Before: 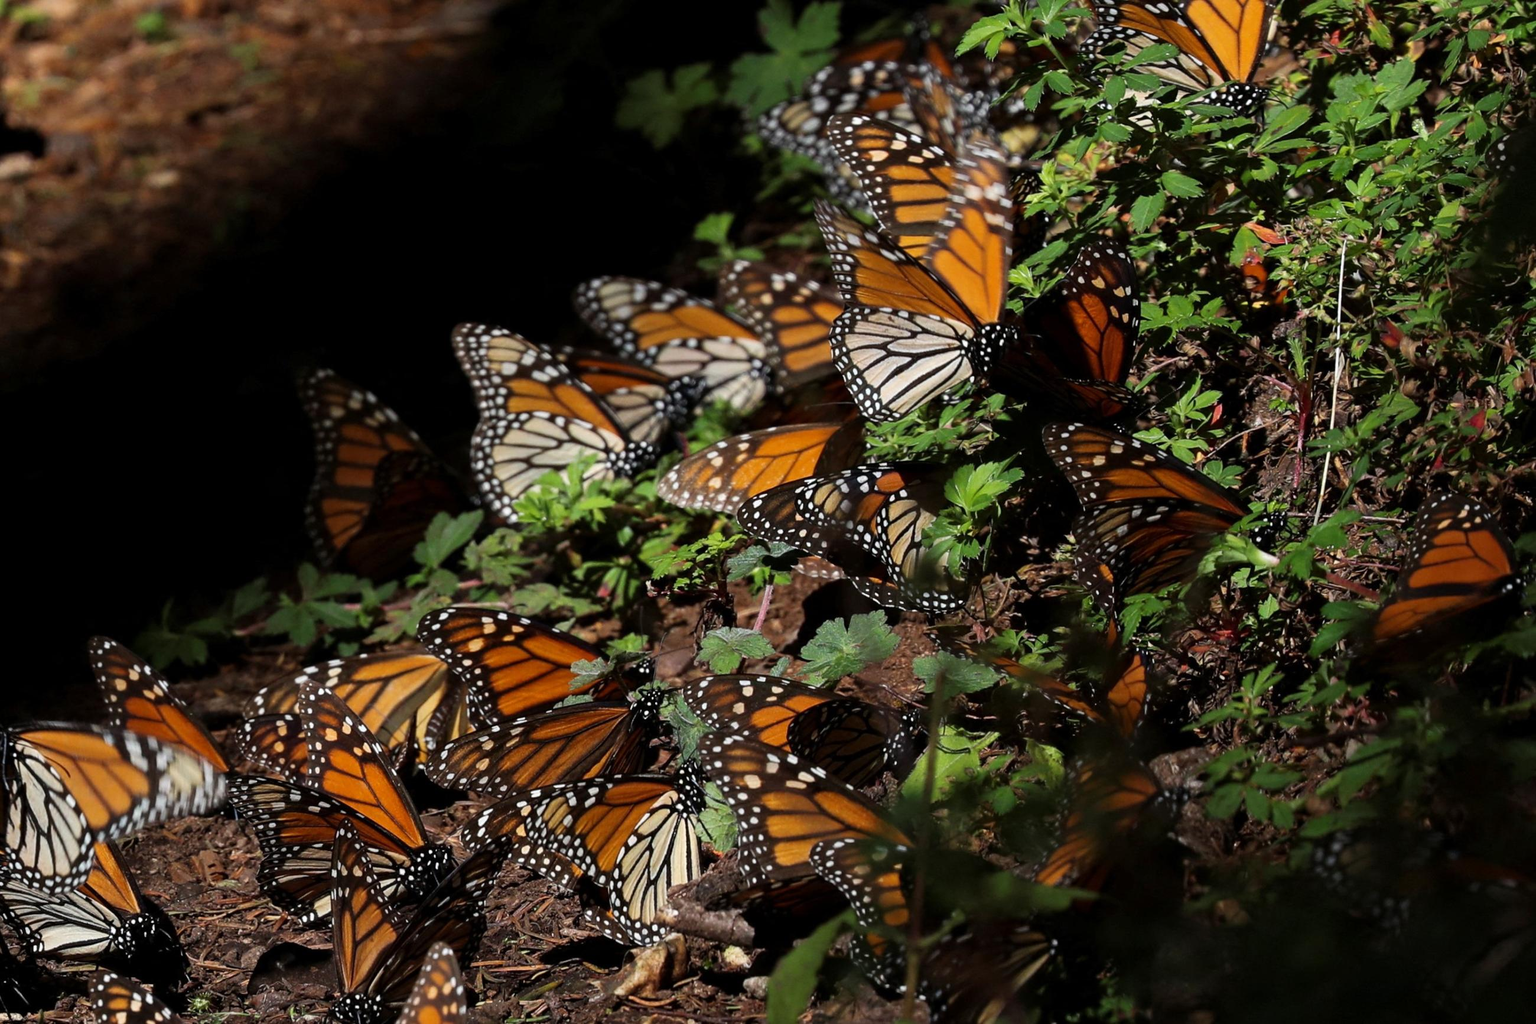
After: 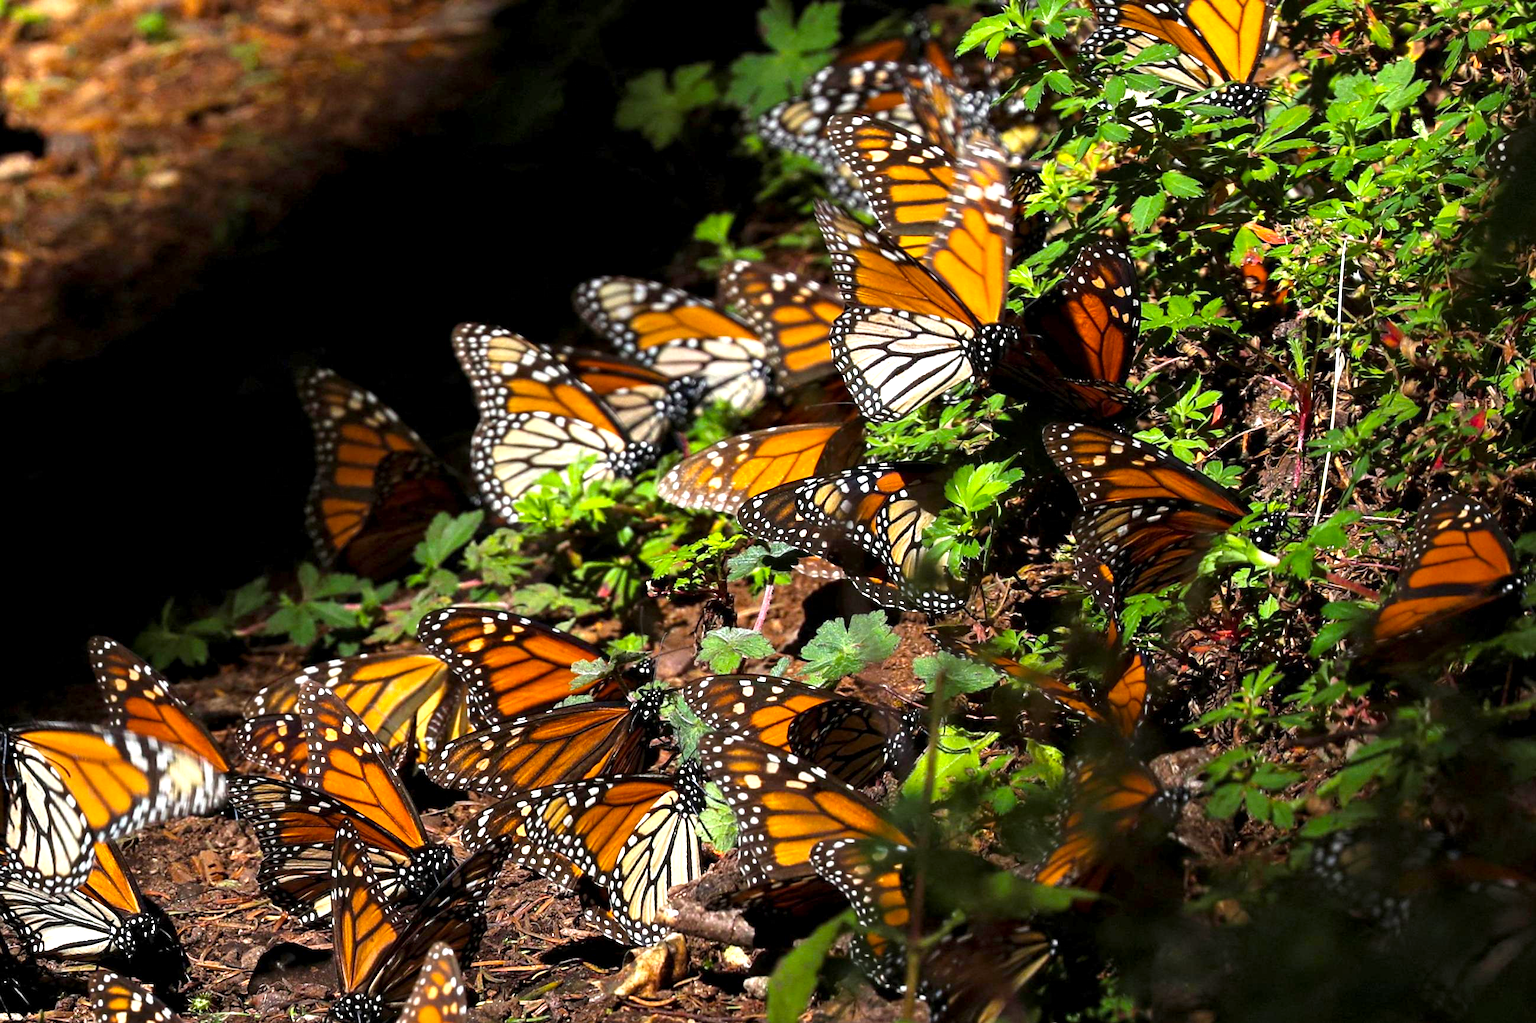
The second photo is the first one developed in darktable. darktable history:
exposure: black level correction 0, exposure 1.1 EV, compensate exposure bias true, compensate highlight preservation false
local contrast: highlights 100%, shadows 100%, detail 120%, midtone range 0.2
color balance rgb: perceptual saturation grading › global saturation 20%, global vibrance 20%
